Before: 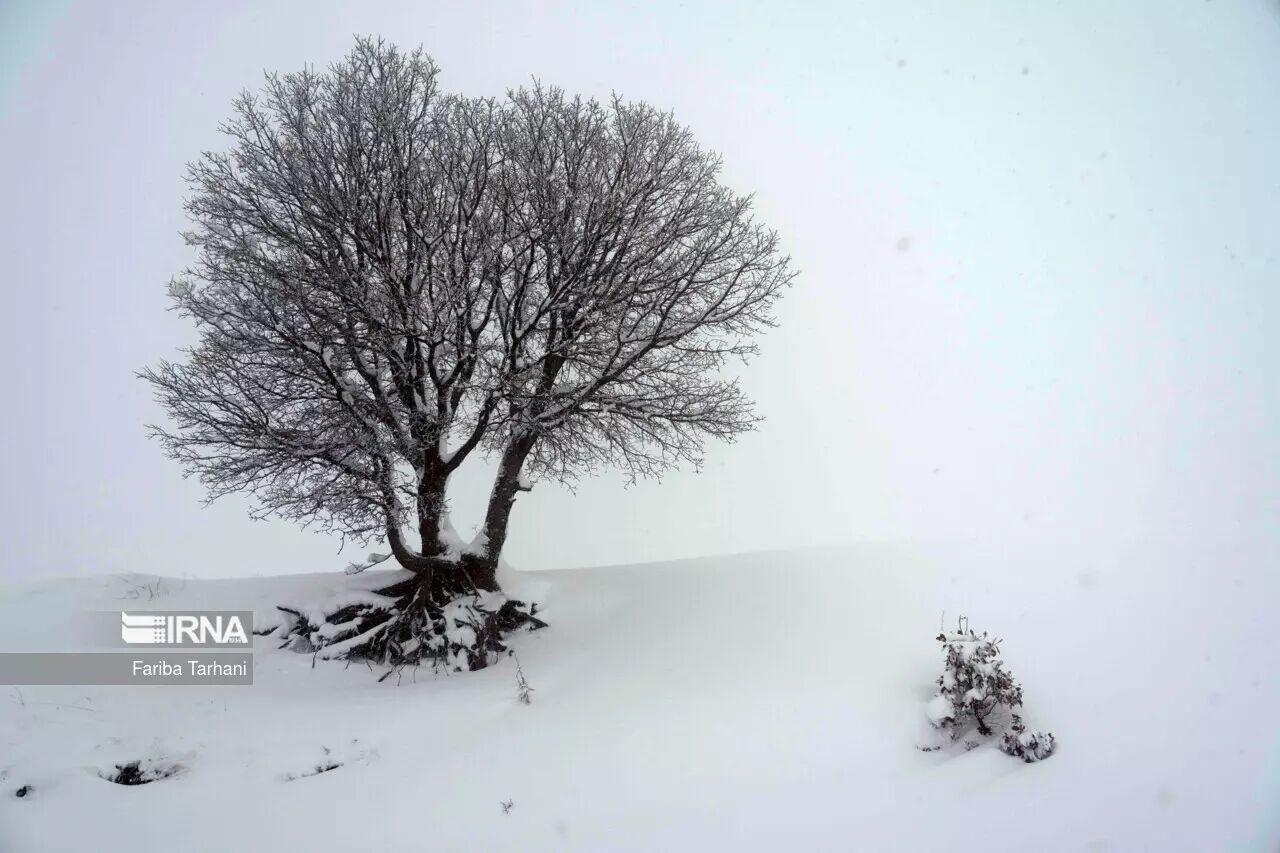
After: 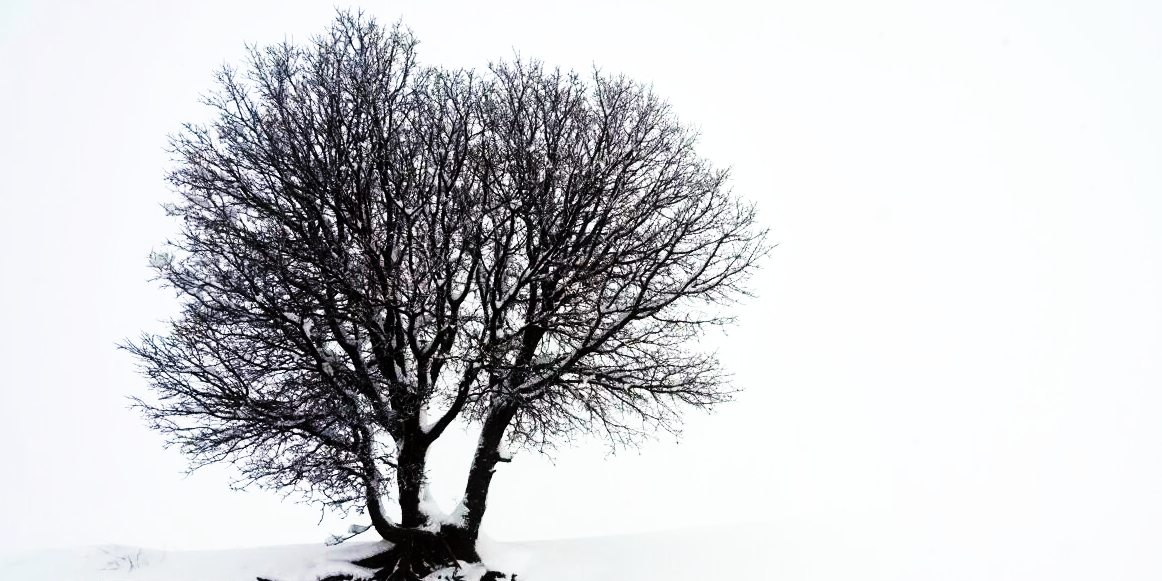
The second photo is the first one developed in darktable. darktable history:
tone curve: curves: ch0 [(0, 0) (0.003, 0.006) (0.011, 0.008) (0.025, 0.011) (0.044, 0.015) (0.069, 0.019) (0.1, 0.023) (0.136, 0.03) (0.177, 0.042) (0.224, 0.065) (0.277, 0.103) (0.335, 0.177) (0.399, 0.294) (0.468, 0.463) (0.543, 0.639) (0.623, 0.805) (0.709, 0.909) (0.801, 0.967) (0.898, 0.989) (1, 1)], preserve colors none
crop: left 1.593%, top 3.438%, right 7.577%, bottom 28.408%
local contrast: mode bilateral grid, contrast 21, coarseness 49, detail 119%, midtone range 0.2
